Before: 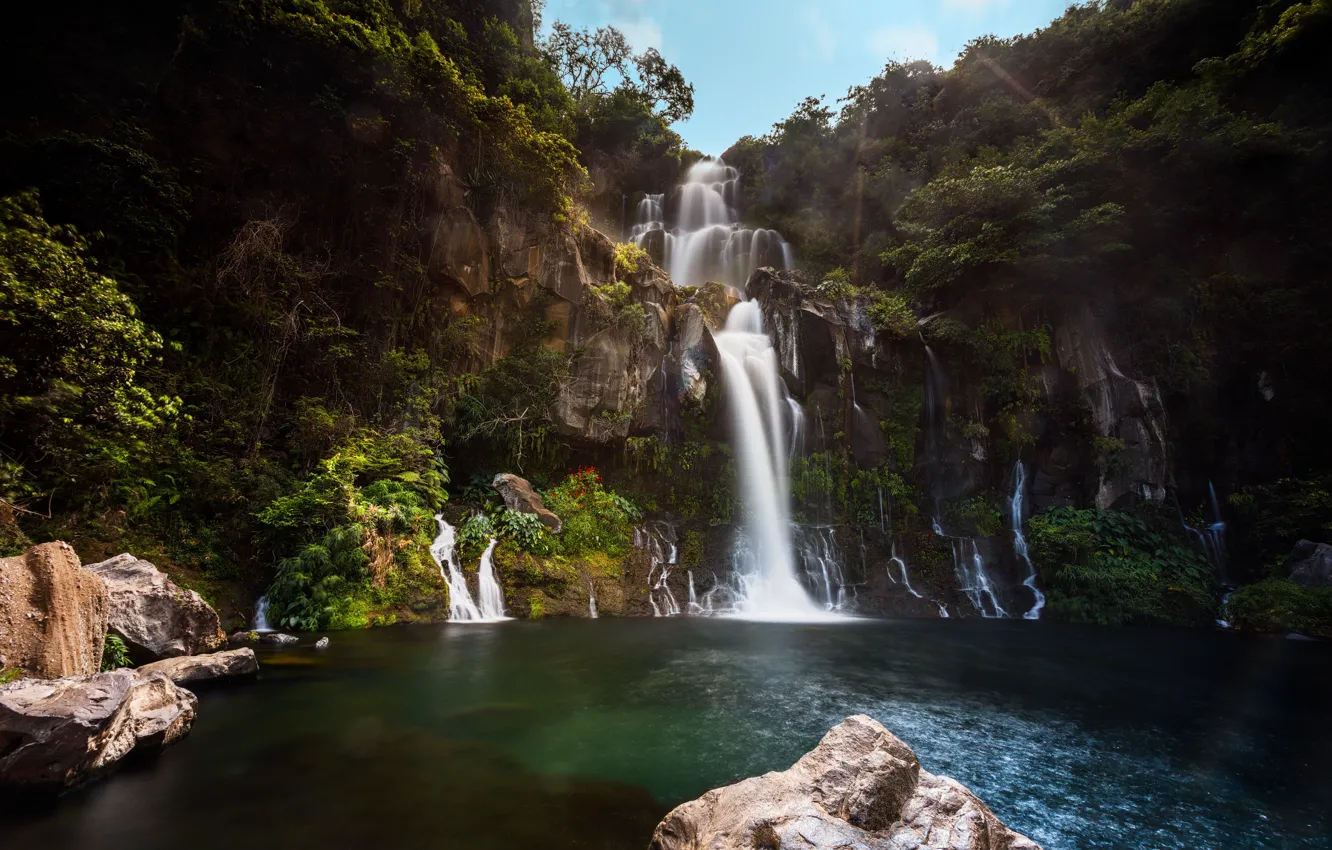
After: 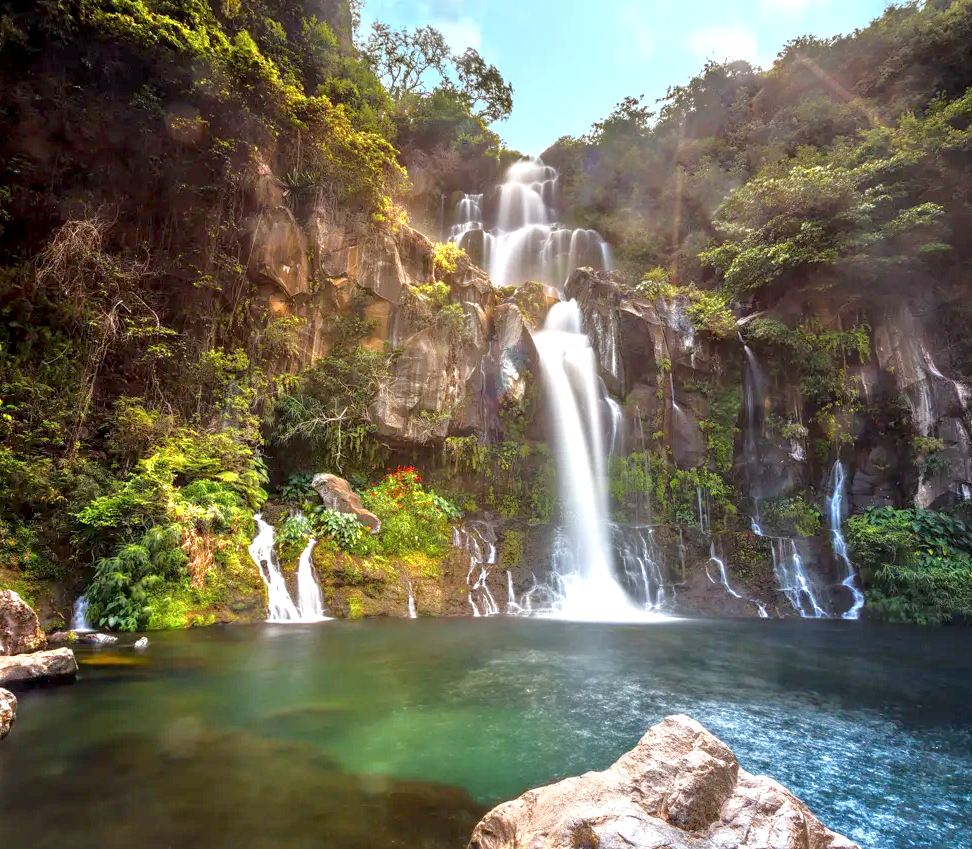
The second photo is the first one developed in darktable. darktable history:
crop: left 13.607%, right 13.353%
exposure: black level correction 0.001, exposure 0.498 EV, compensate exposure bias true, compensate highlight preservation false
tone equalizer: -8 EV 1.97 EV, -7 EV 1.97 EV, -6 EV 1.99 EV, -5 EV 1.99 EV, -4 EV 2 EV, -3 EV 1.49 EV, -2 EV 0.989 EV, -1 EV 0.519 EV
local contrast: highlights 105%, shadows 98%, detail 120%, midtone range 0.2
